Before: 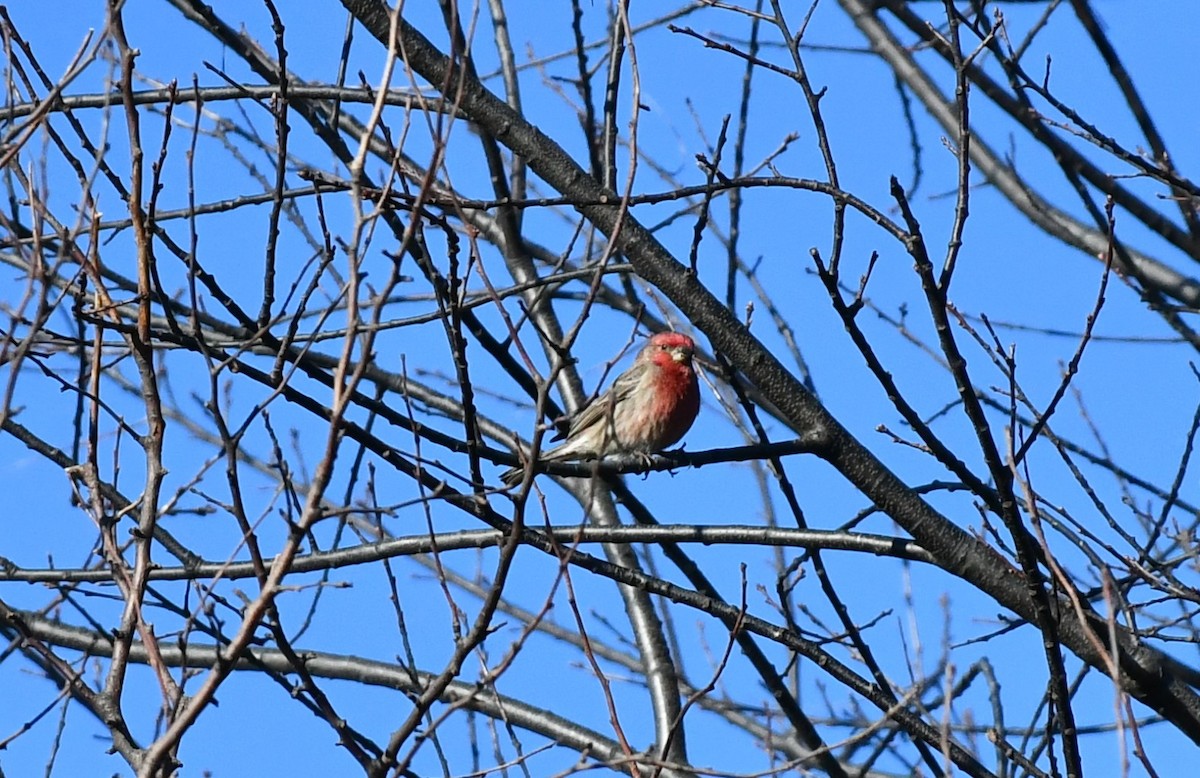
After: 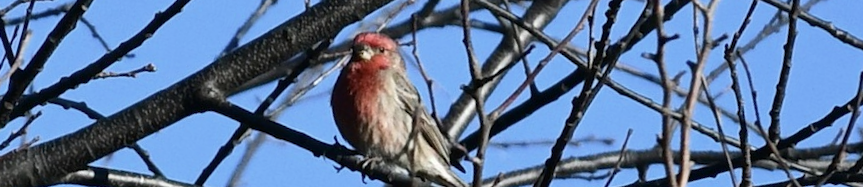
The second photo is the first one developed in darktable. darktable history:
white balance: emerald 1
contrast brightness saturation: contrast 0.11, saturation -0.17
crop and rotate: angle 16.12°, top 30.835%, bottom 35.653%
